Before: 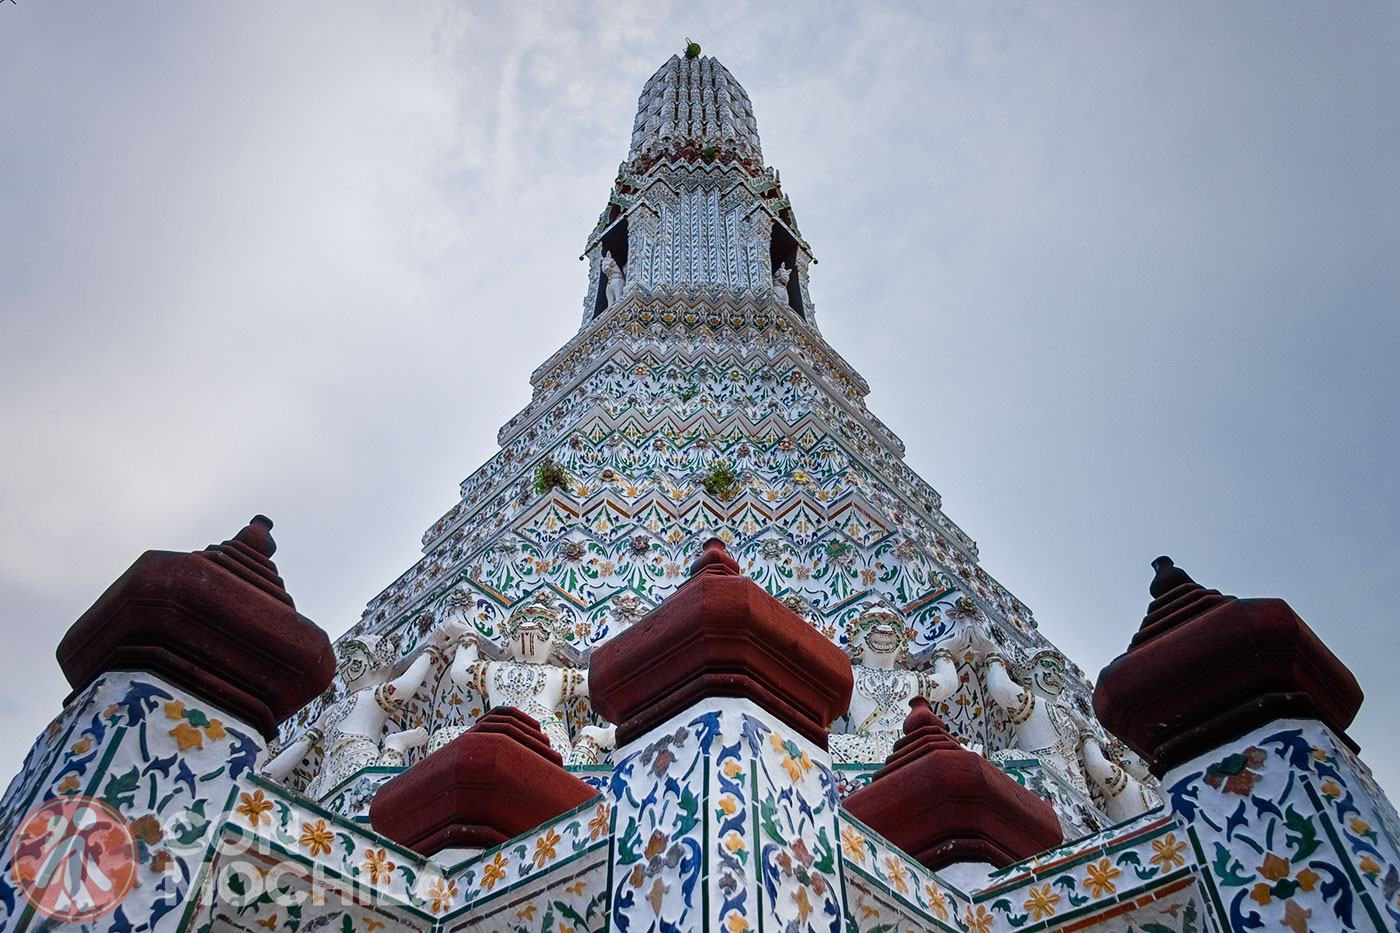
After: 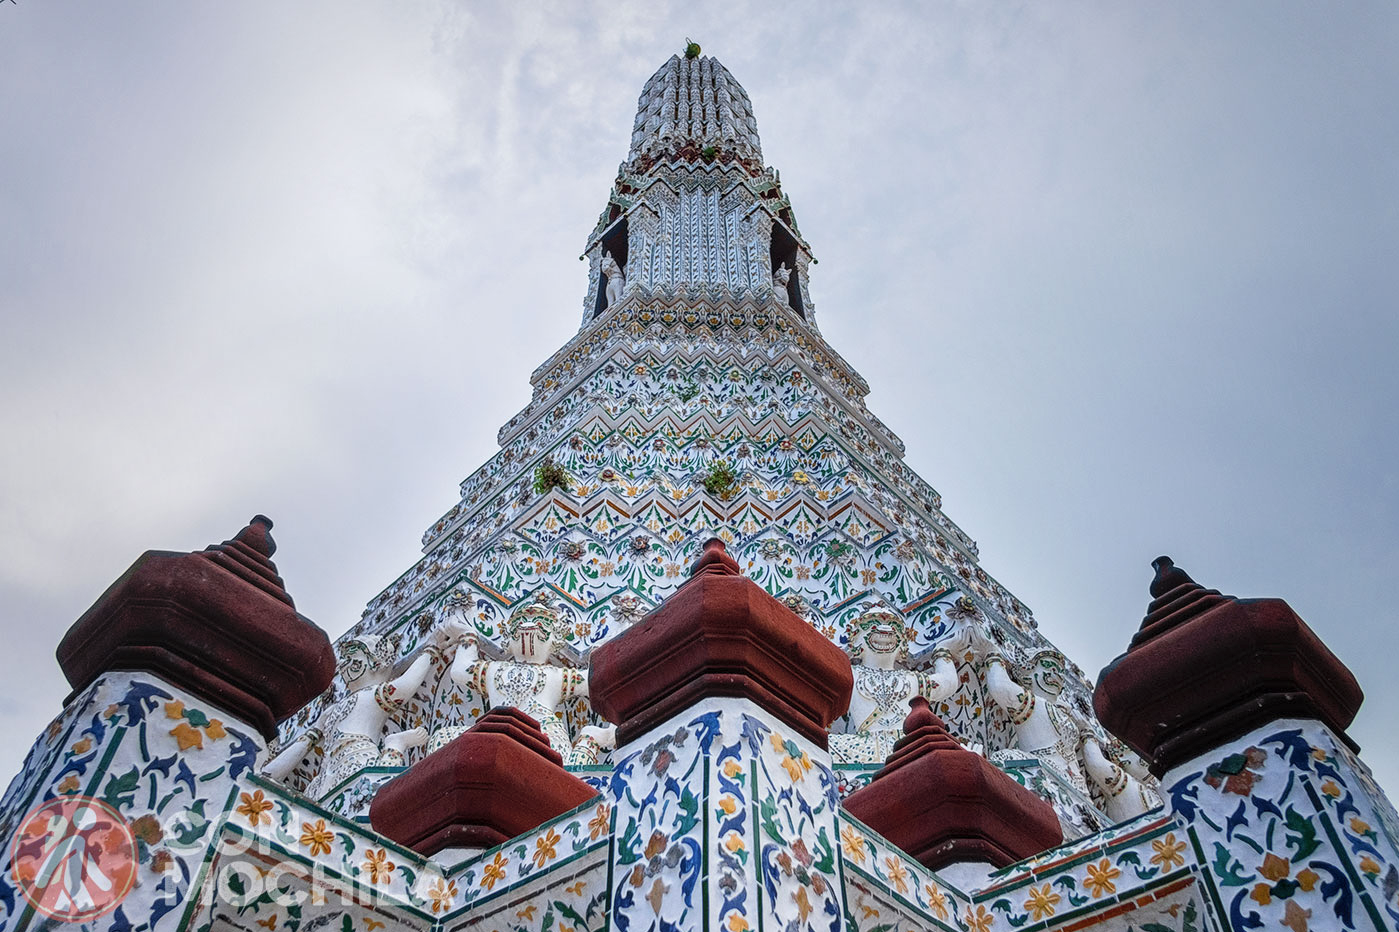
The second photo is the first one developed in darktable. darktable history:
color correction: highlights b* -0.043, saturation 0.851
local contrast: on, module defaults
contrast brightness saturation: brightness 0.091, saturation 0.19
